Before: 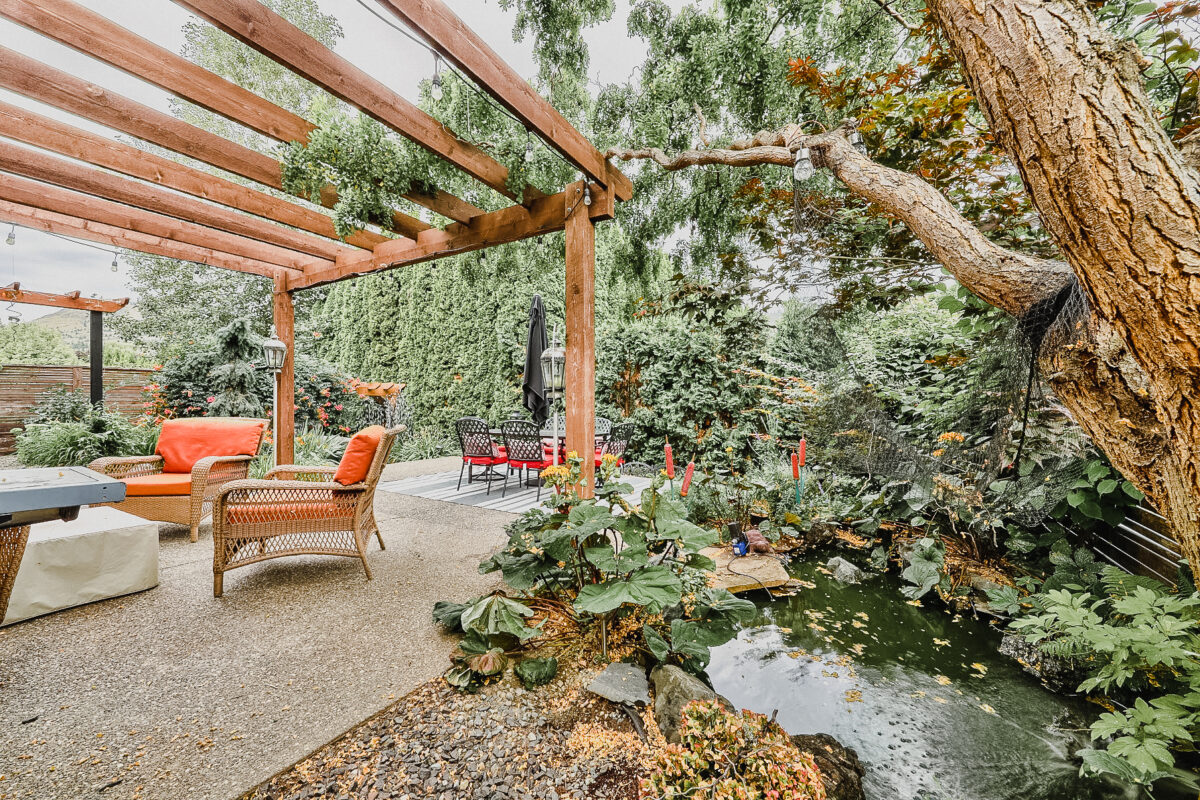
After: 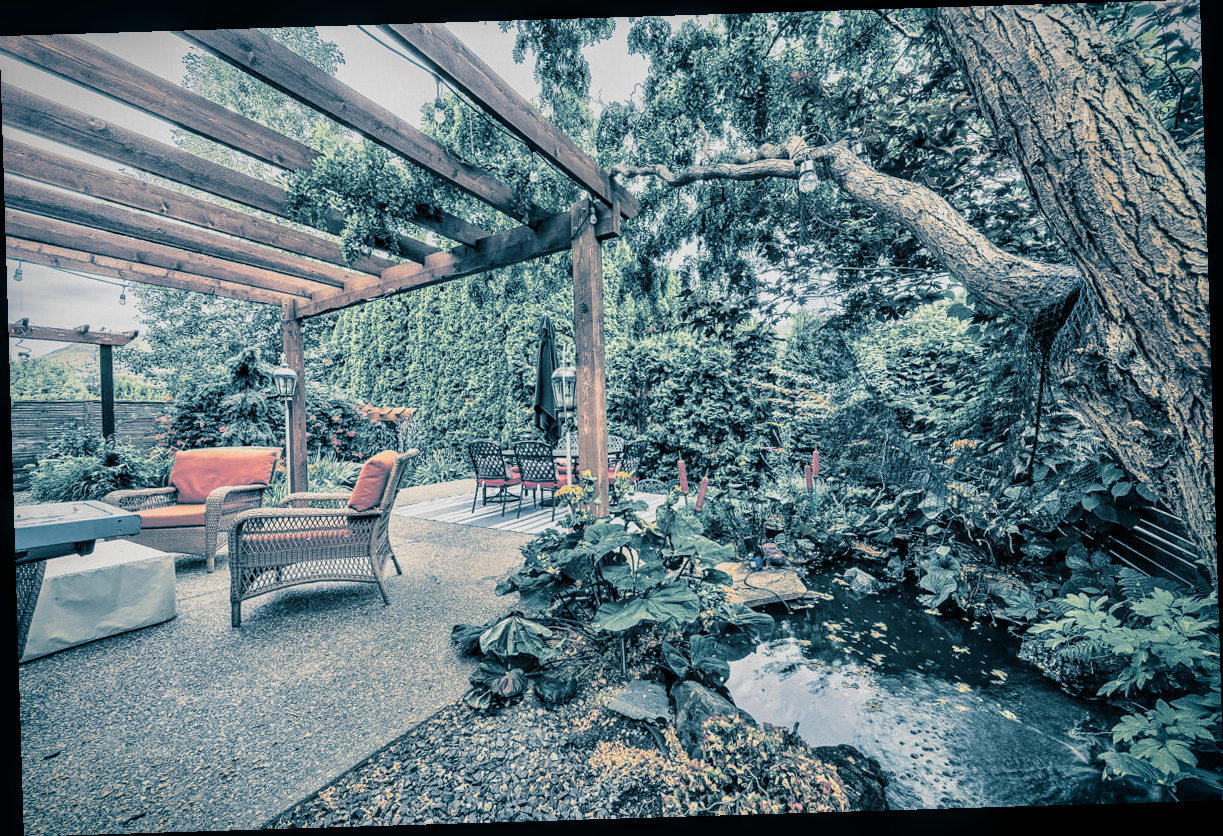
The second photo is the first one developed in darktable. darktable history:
shadows and highlights: shadows -24.28, highlights 49.77, soften with gaussian
split-toning: shadows › hue 212.4°, balance -70
vignetting: fall-off start 88.53%, fall-off radius 44.2%, saturation 0.376, width/height ratio 1.161
white balance: emerald 1
local contrast: on, module defaults
rotate and perspective: rotation -1.75°, automatic cropping off
